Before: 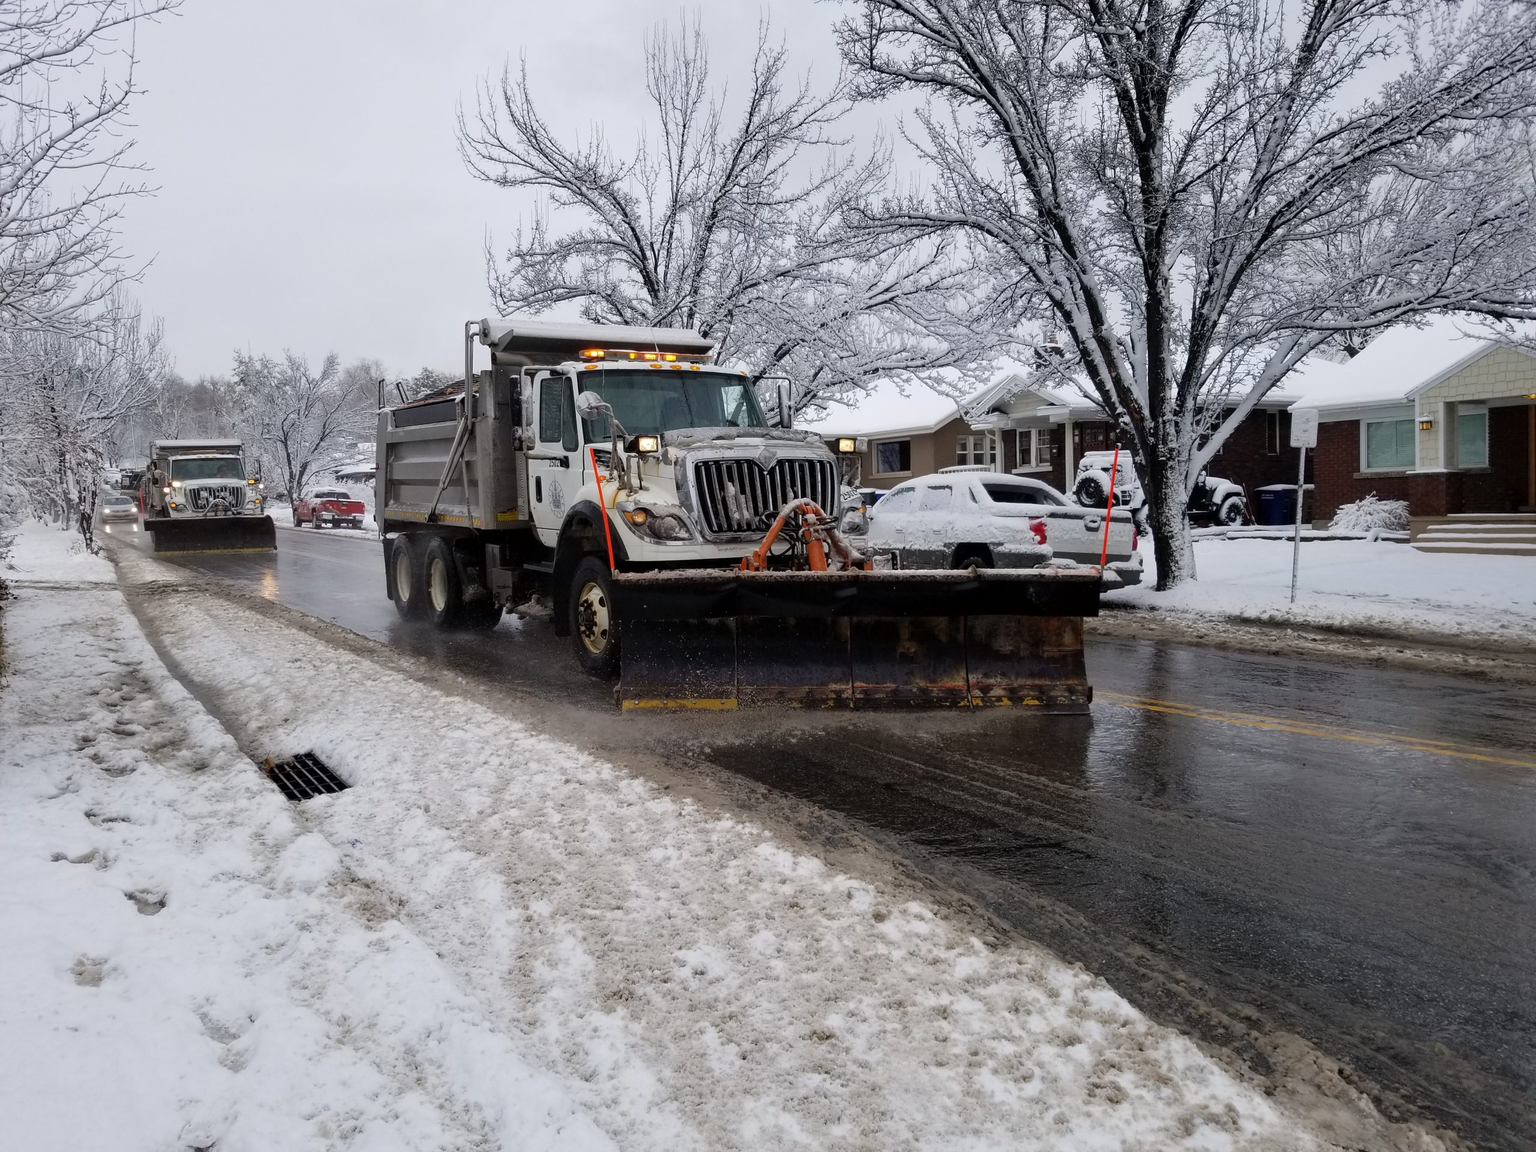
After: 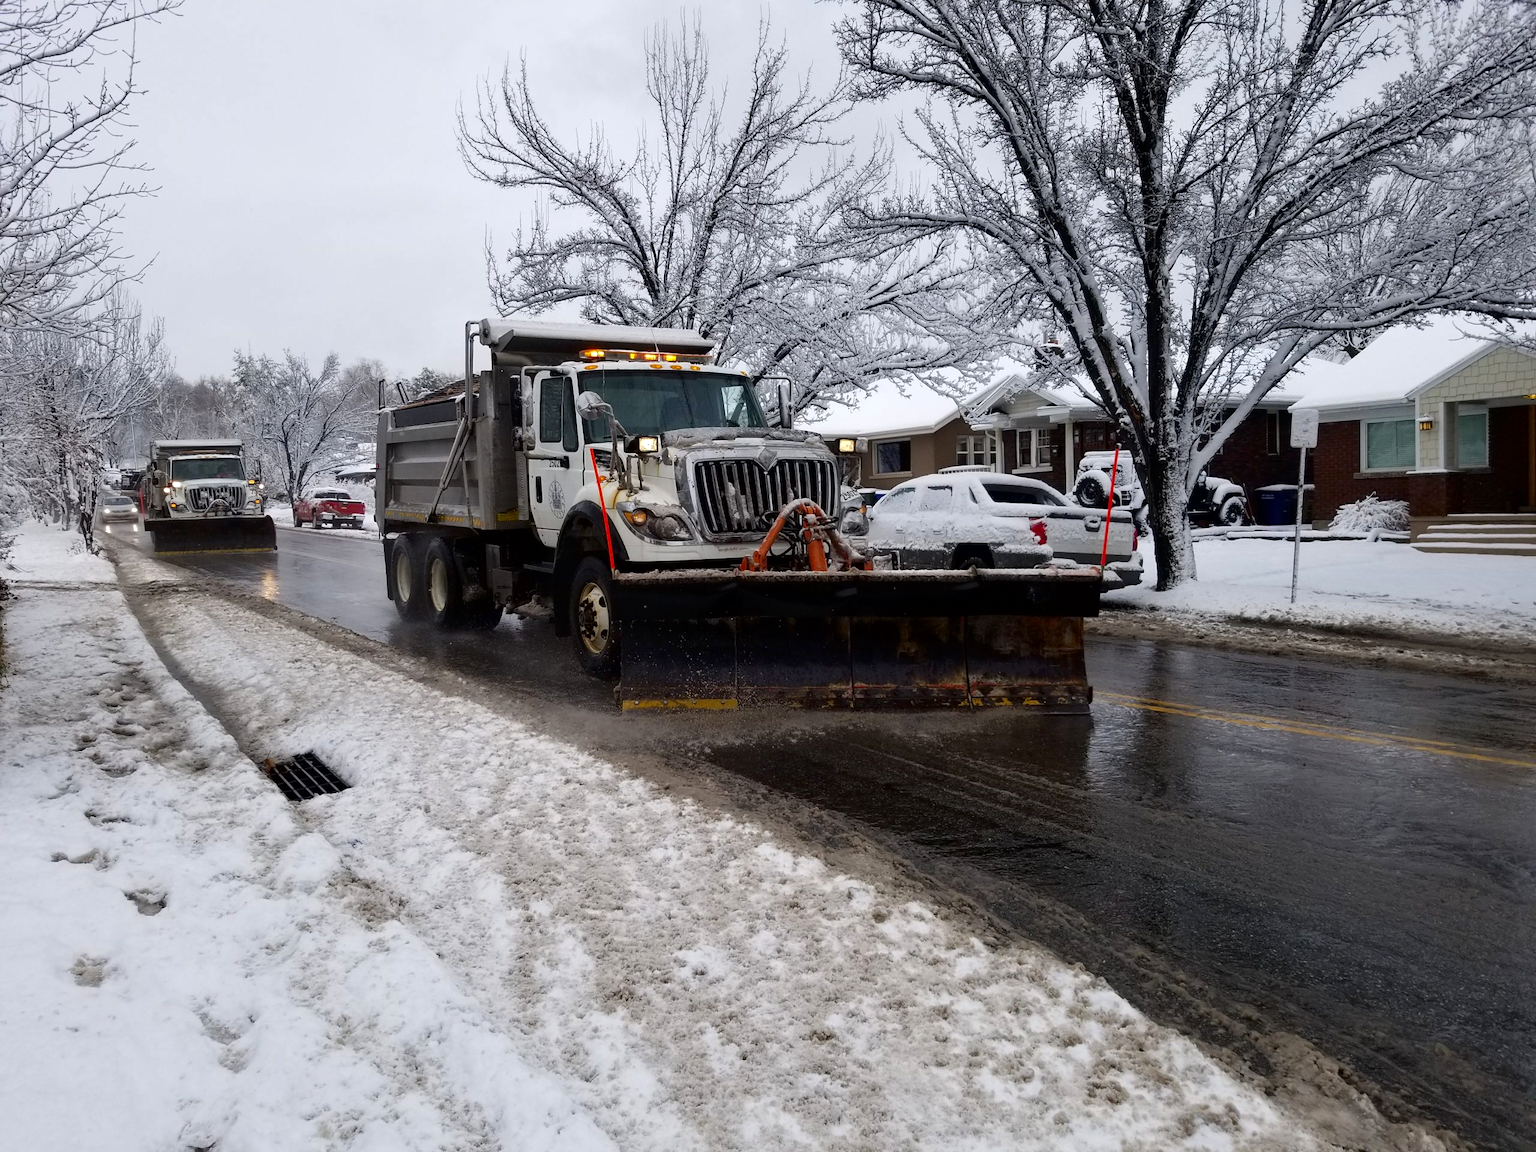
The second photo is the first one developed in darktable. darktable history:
contrast brightness saturation: contrast 0.066, brightness -0.126, saturation 0.061
exposure: black level correction 0, exposure 0.198 EV, compensate highlight preservation false
